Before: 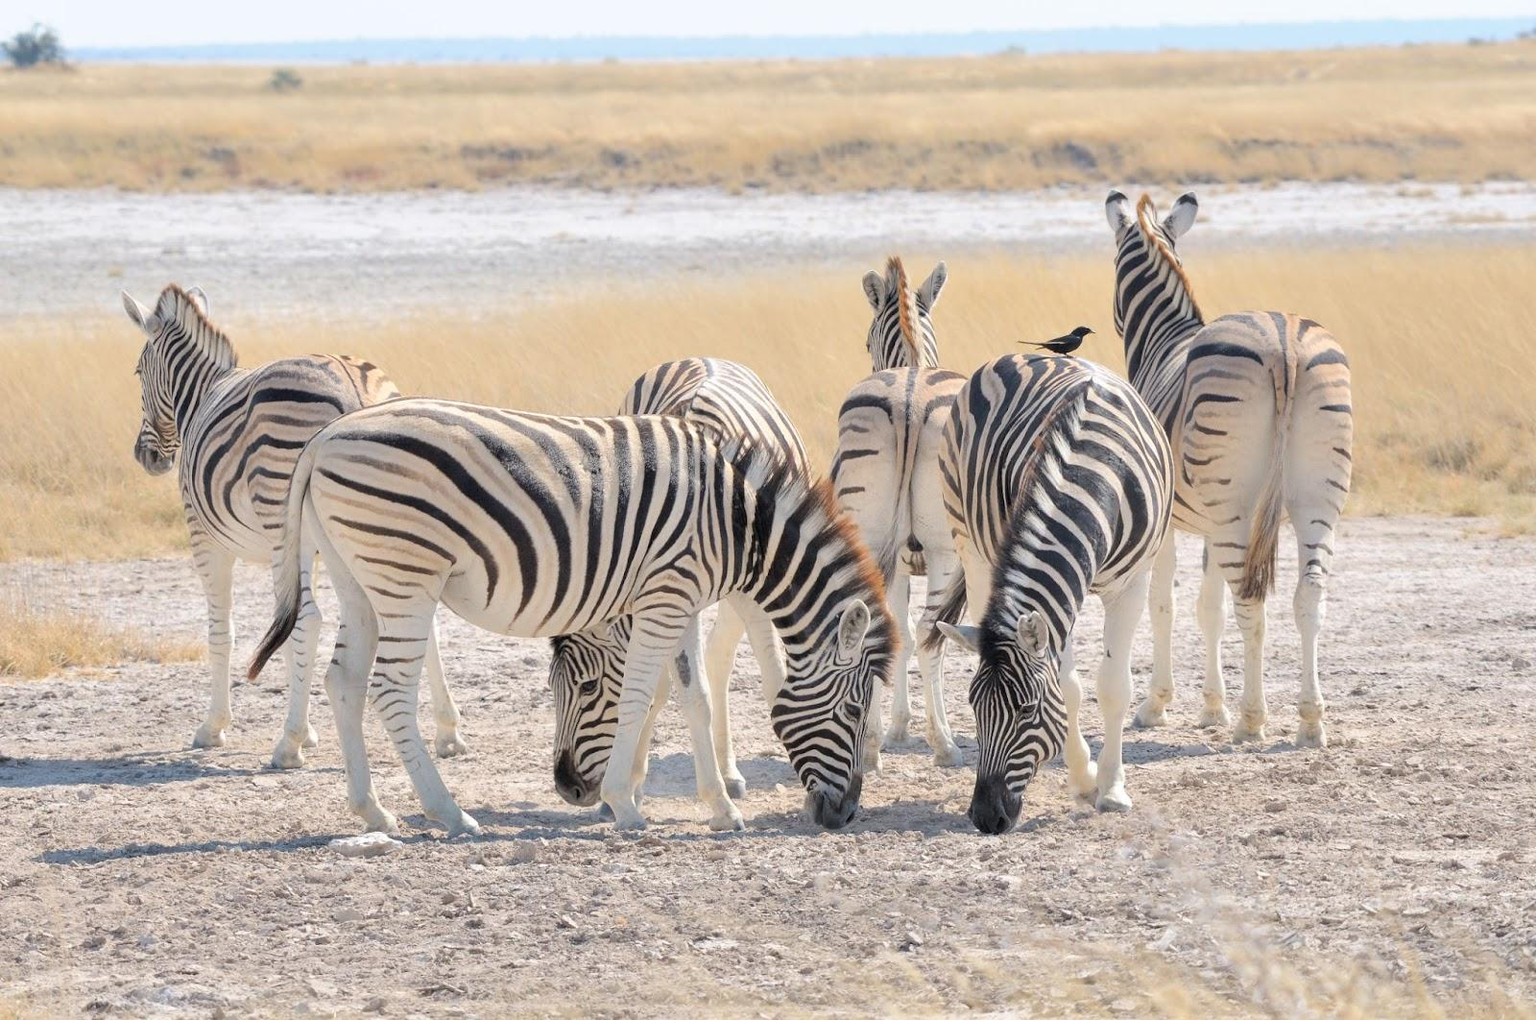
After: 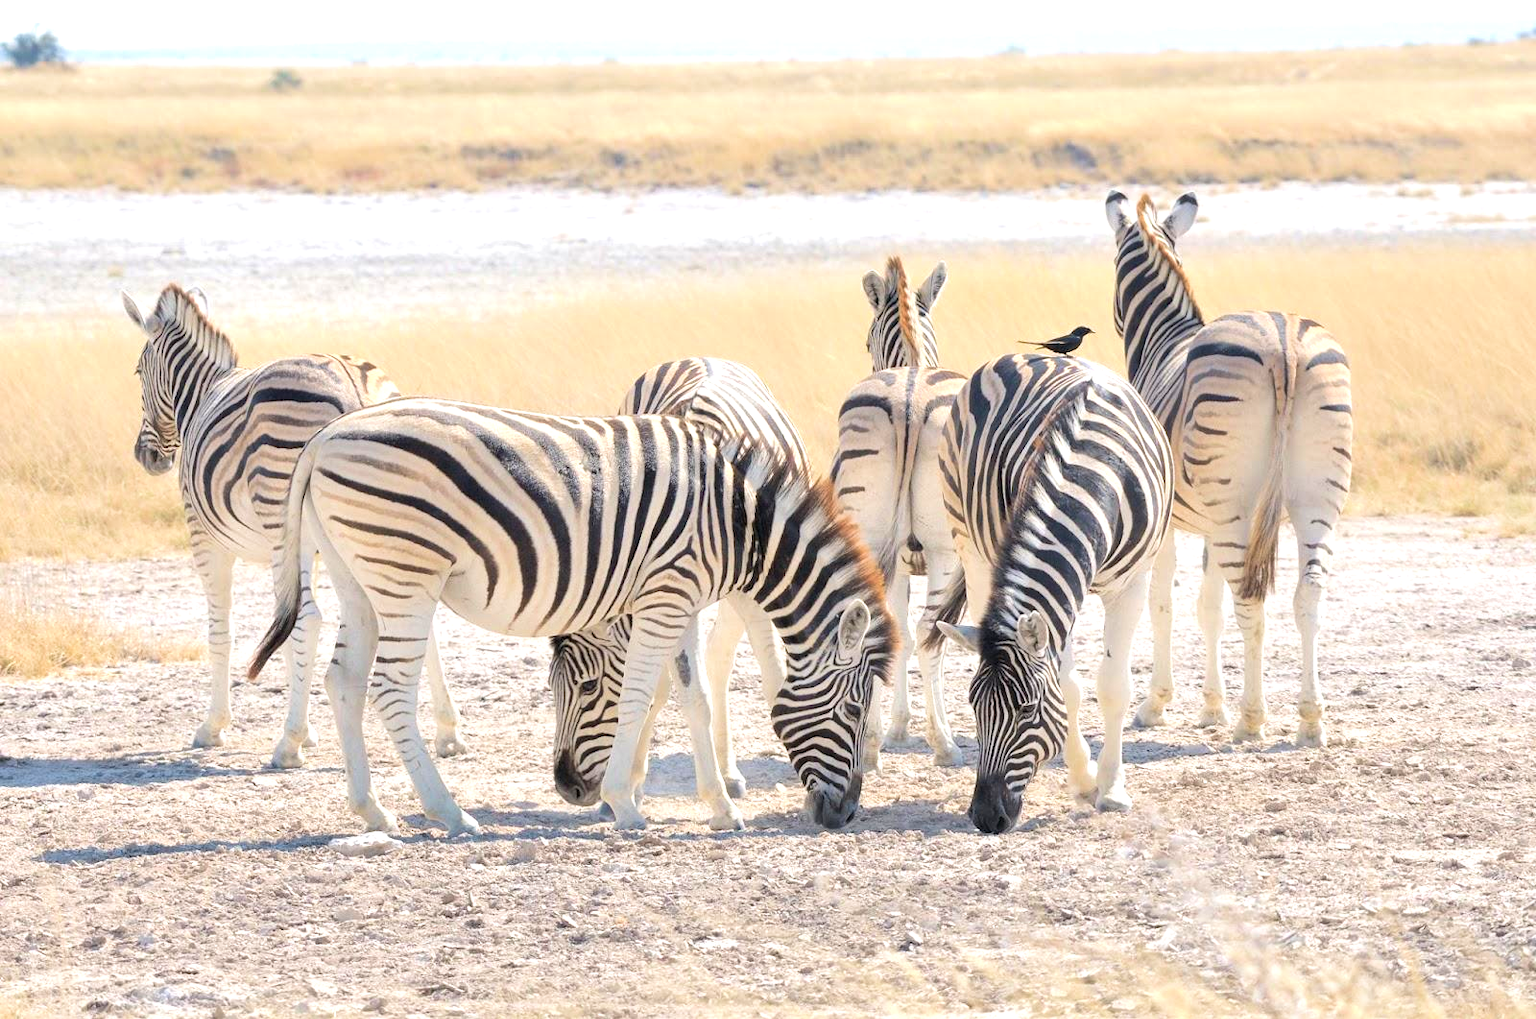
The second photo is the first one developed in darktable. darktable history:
white balance: emerald 1
exposure: exposure 0.496 EV, compensate highlight preservation false
velvia: on, module defaults
color contrast: green-magenta contrast 0.96
